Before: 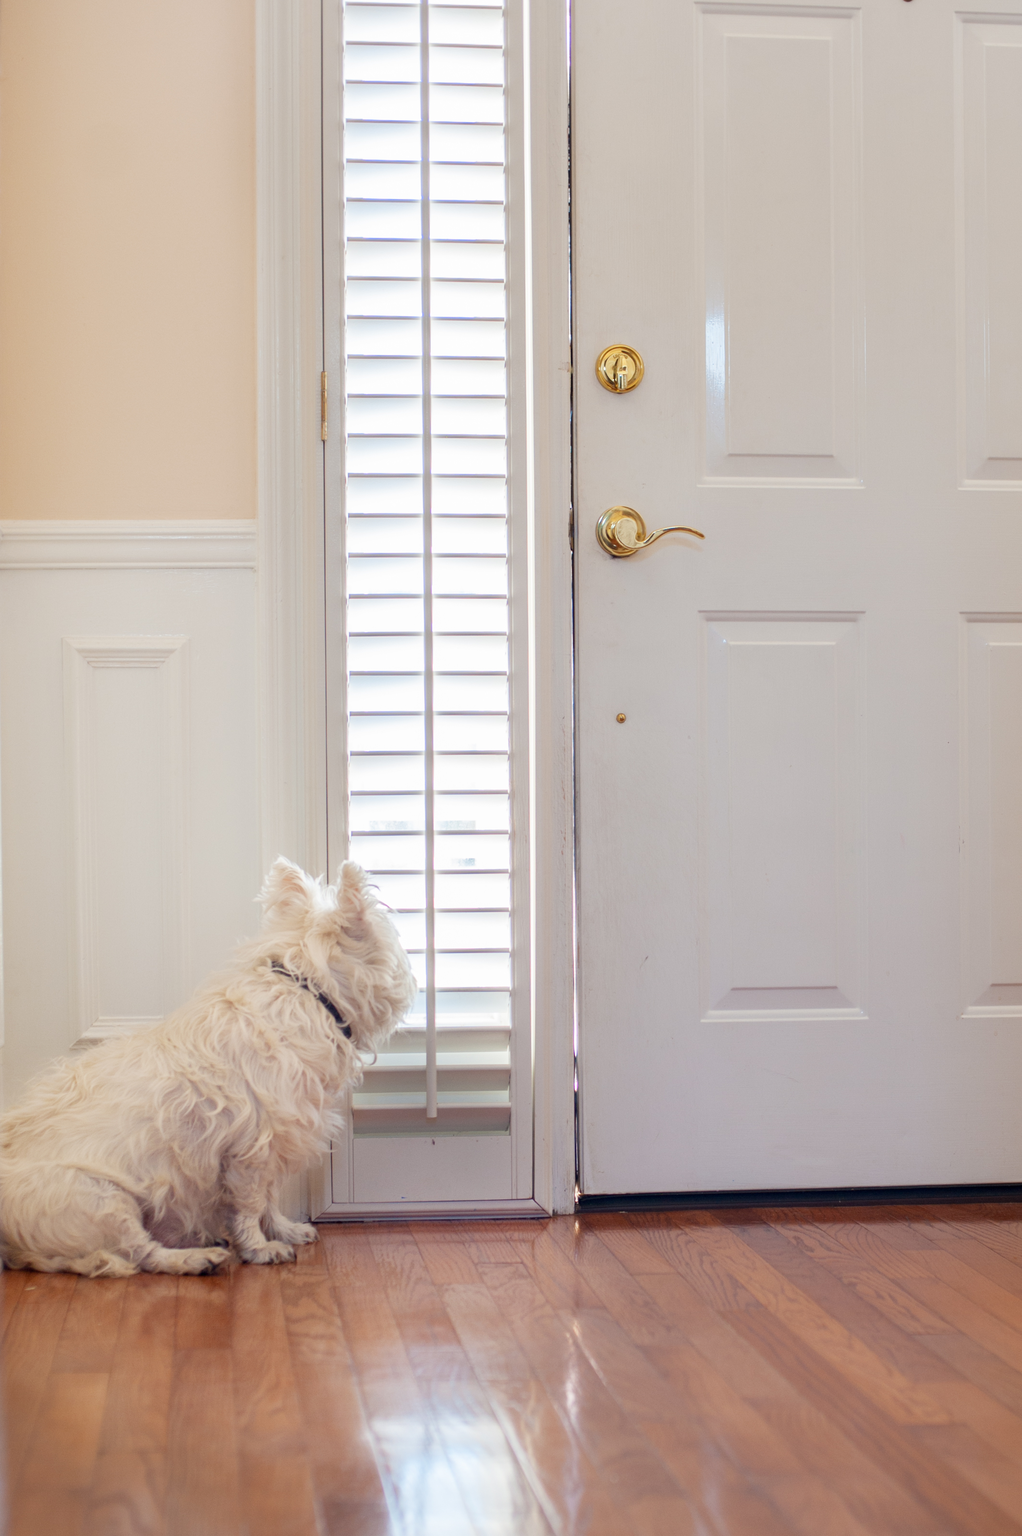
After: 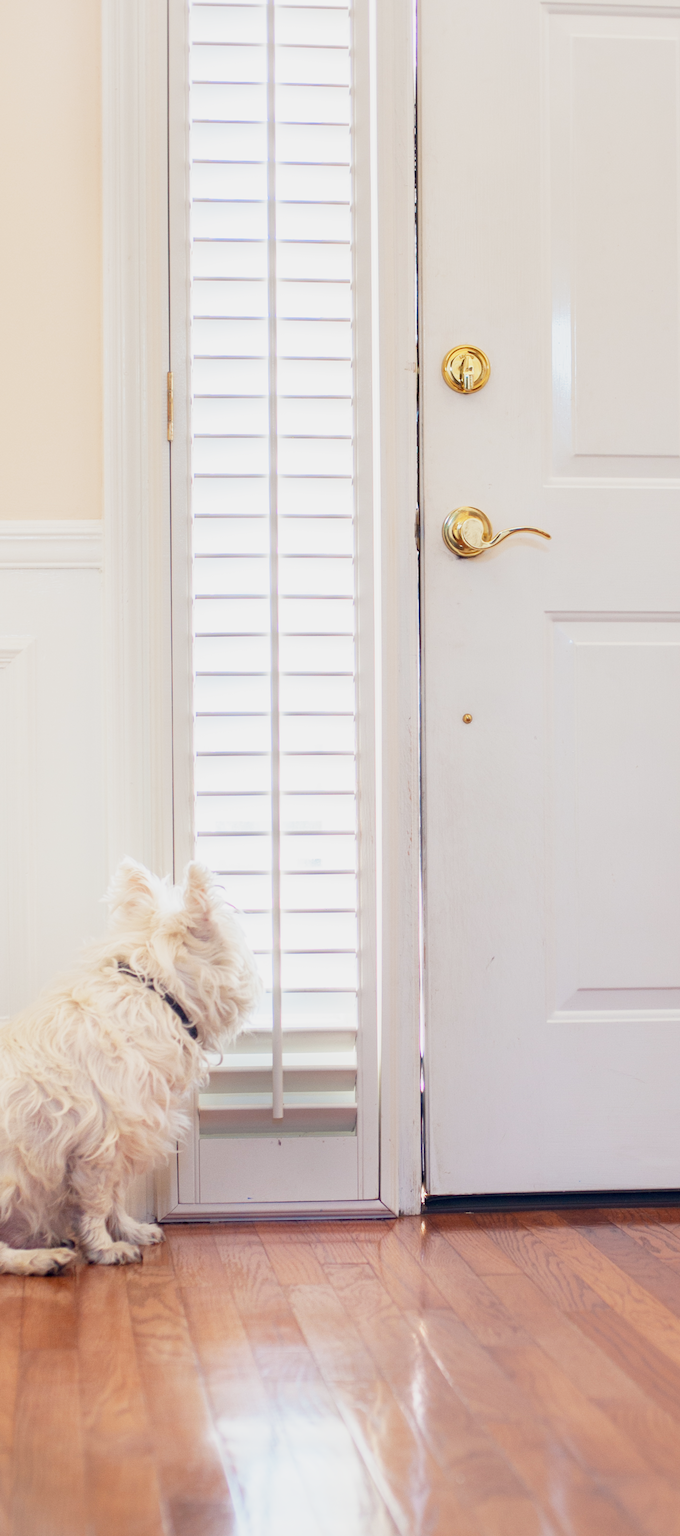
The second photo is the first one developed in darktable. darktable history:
crop and rotate: left 15.128%, right 18.297%
base curve: curves: ch0 [(0, 0) (0.088, 0.125) (0.176, 0.251) (0.354, 0.501) (0.613, 0.749) (1, 0.877)], preserve colors none
